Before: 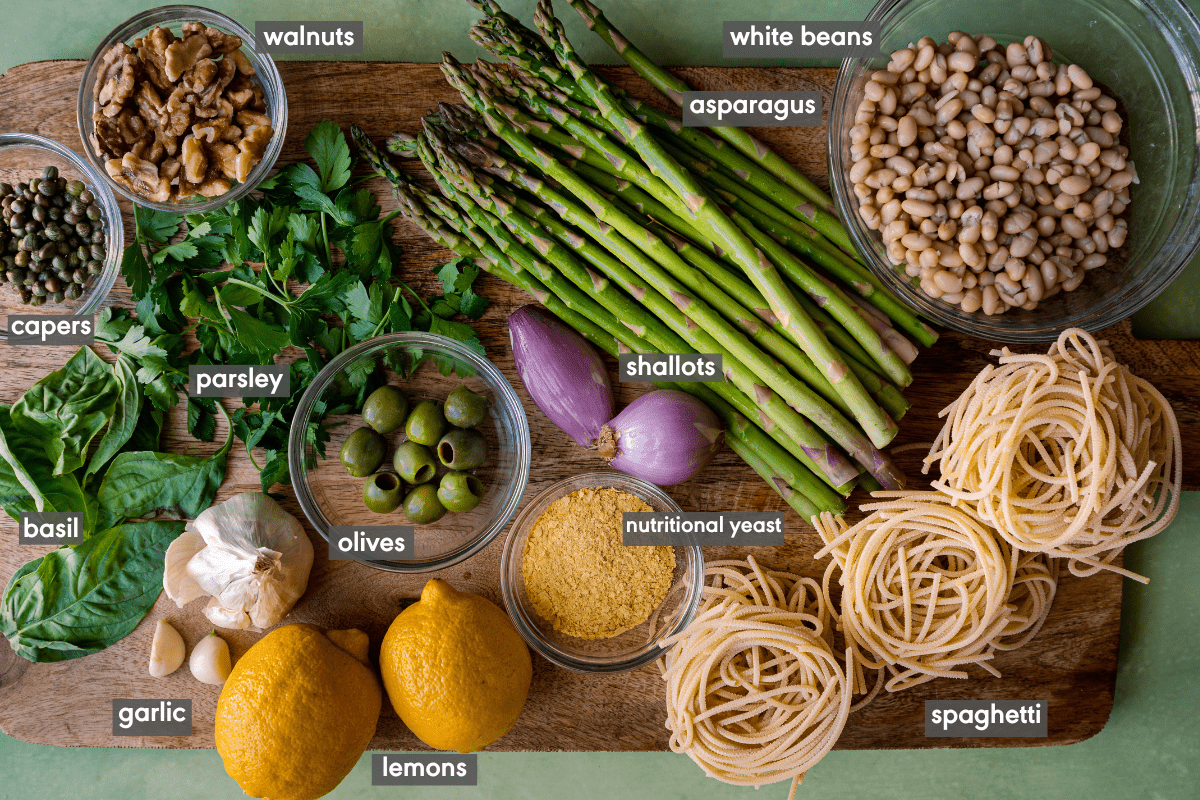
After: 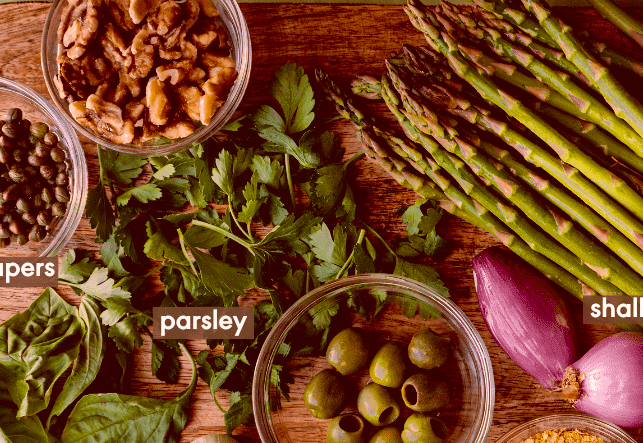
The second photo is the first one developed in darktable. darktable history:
crop and rotate: left 3.036%, top 7.417%, right 43.358%, bottom 37.113%
local contrast: mode bilateral grid, contrast 19, coarseness 50, detail 161%, midtone range 0.2
color balance rgb: highlights gain › chroma 0.233%, highlights gain › hue 332.72°, linear chroma grading › shadows -3.394%, linear chroma grading › highlights -3.712%, perceptual saturation grading › global saturation 25.389%, global vibrance 20%
color correction: highlights a* 9.26, highlights b* 9.02, shadows a* 39.21, shadows b* 39.48, saturation 0.788
levels: mode automatic, levels [0.008, 0.318, 0.836]
